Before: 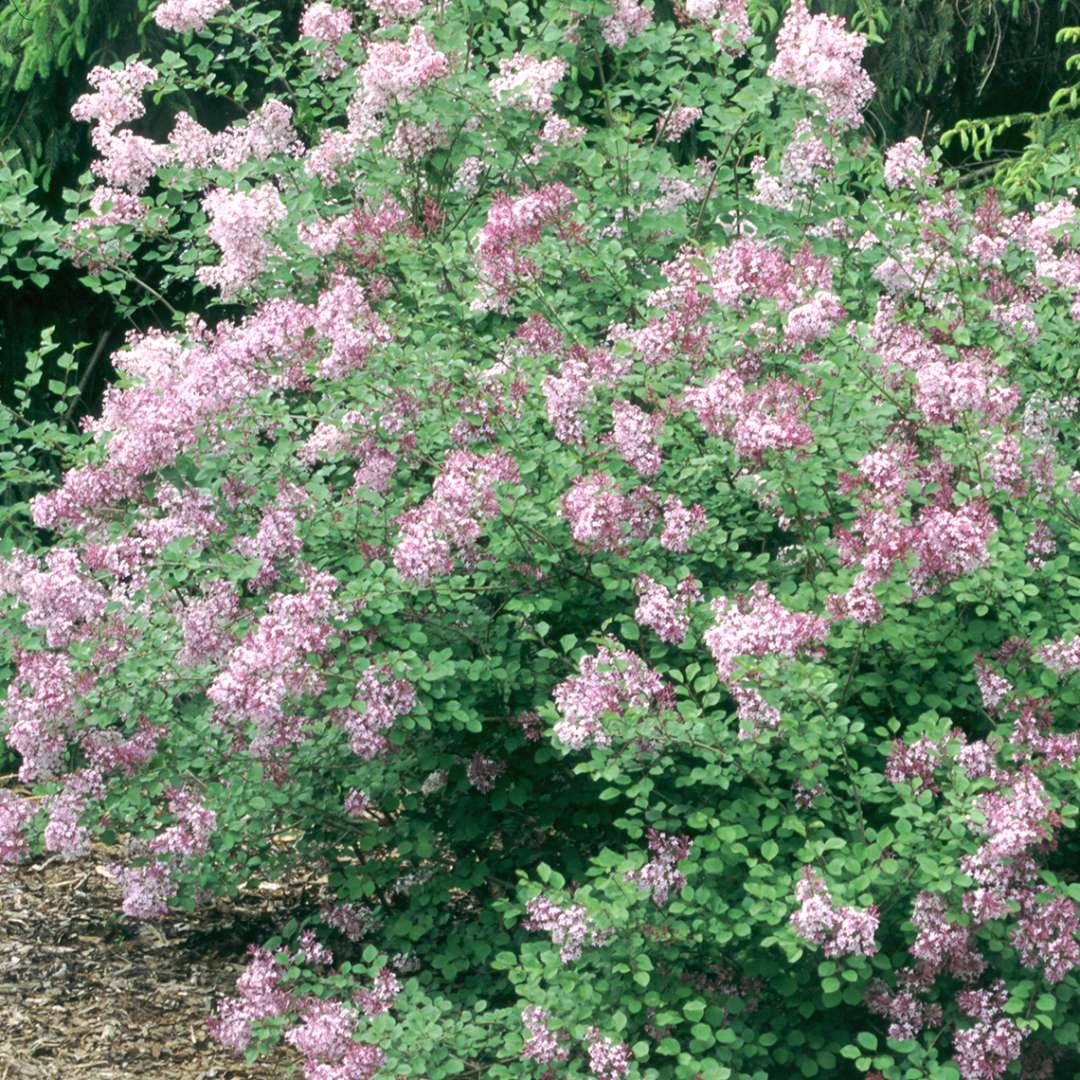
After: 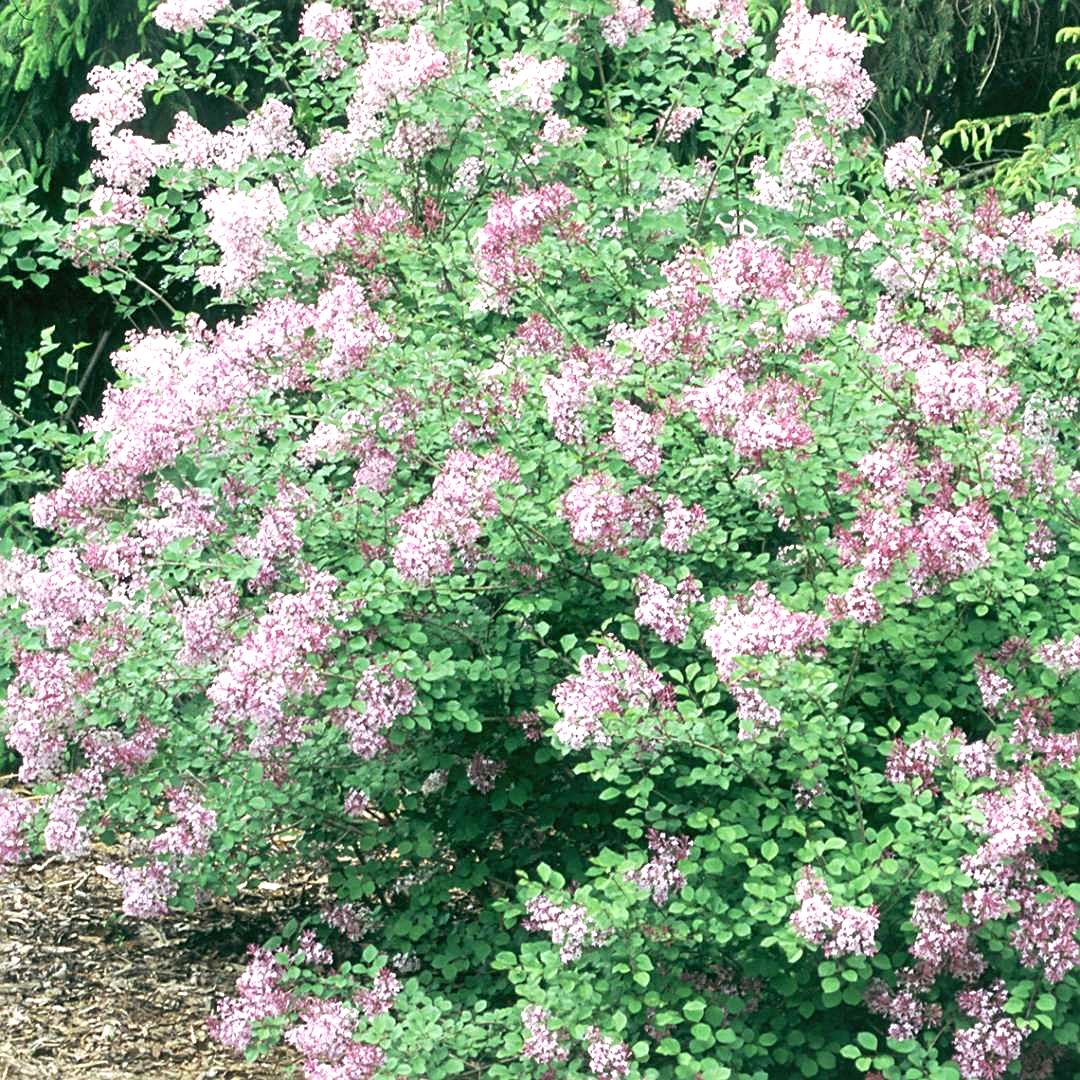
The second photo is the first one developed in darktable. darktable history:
sharpen: on, module defaults
exposure: exposure 0.6 EV, compensate highlight preservation false
